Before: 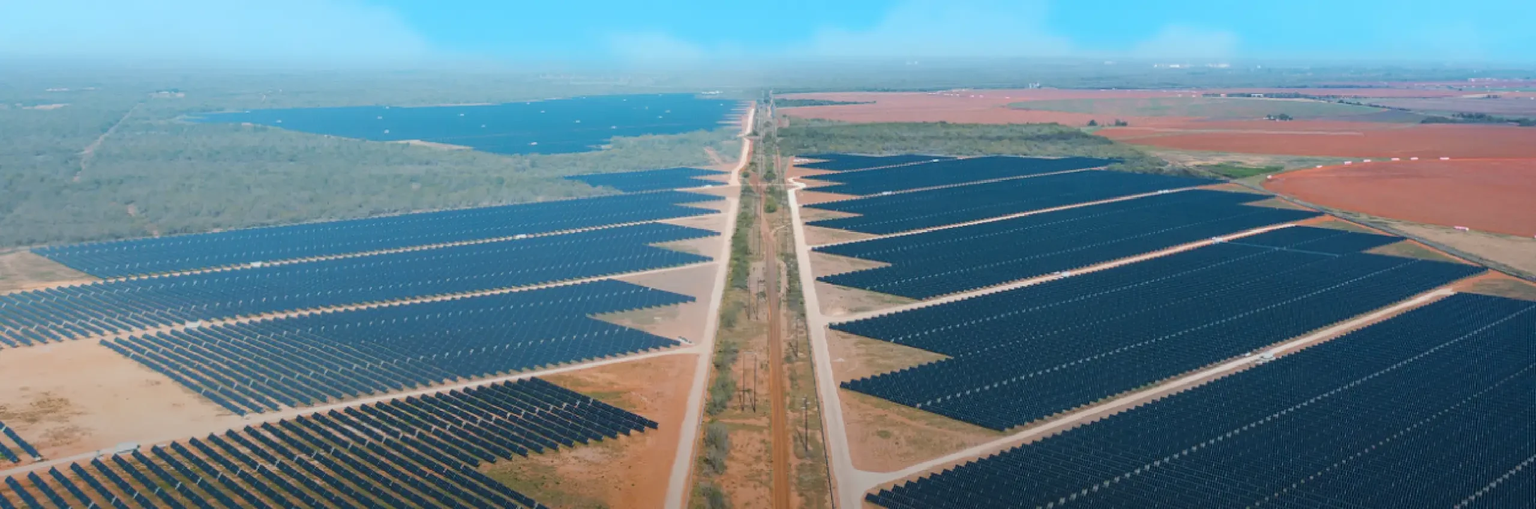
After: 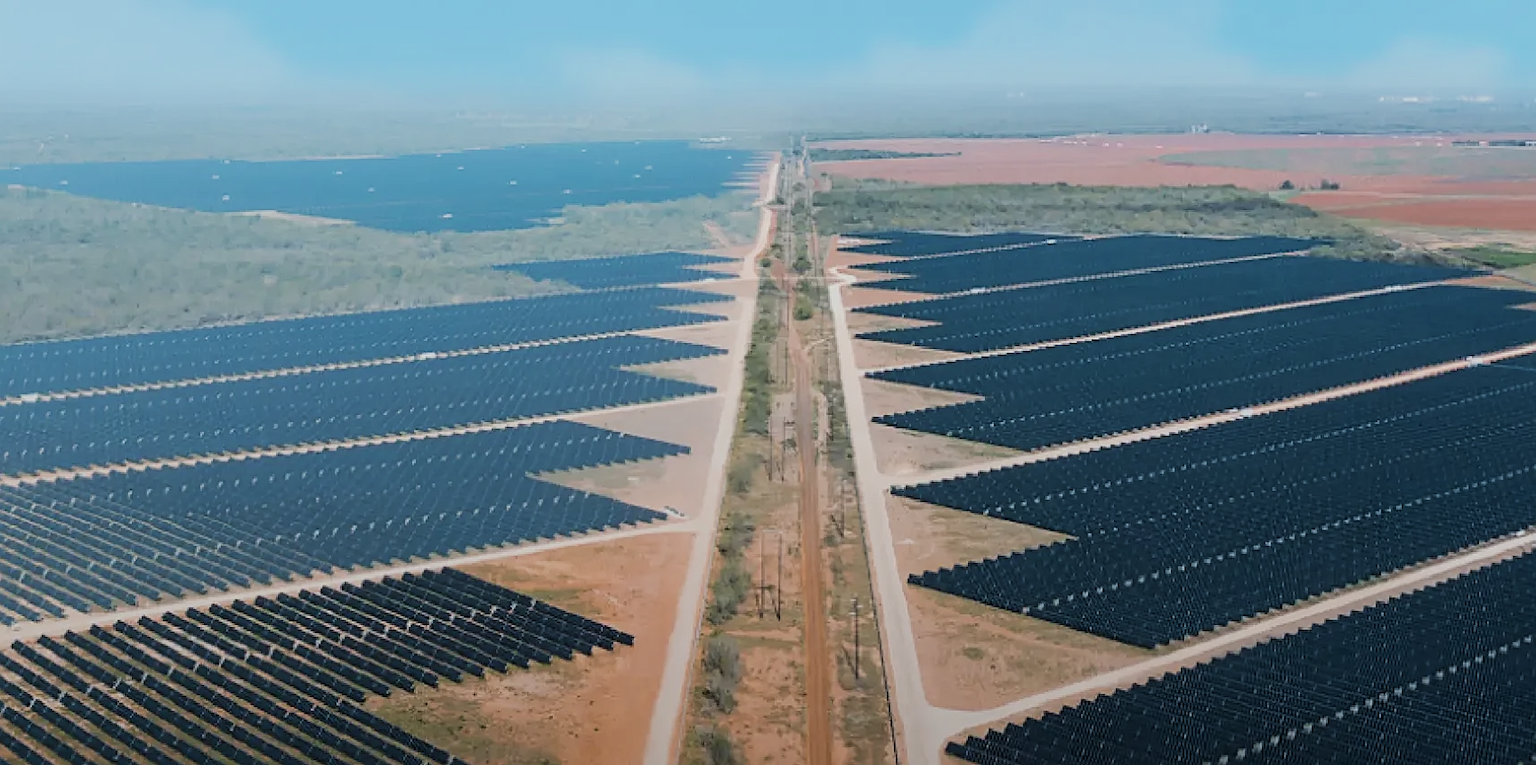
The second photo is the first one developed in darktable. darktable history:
sharpen: on, module defaults
contrast brightness saturation: contrast 0.106, saturation -0.152
crop and rotate: left 15.42%, right 18.034%
filmic rgb: middle gray luminance 28.94%, black relative exposure -10.32 EV, white relative exposure 5.5 EV, target black luminance 0%, hardness 3.97, latitude 2.15%, contrast 1.127, highlights saturation mix 6.15%, shadows ↔ highlights balance 15.92%, preserve chrominance max RGB
